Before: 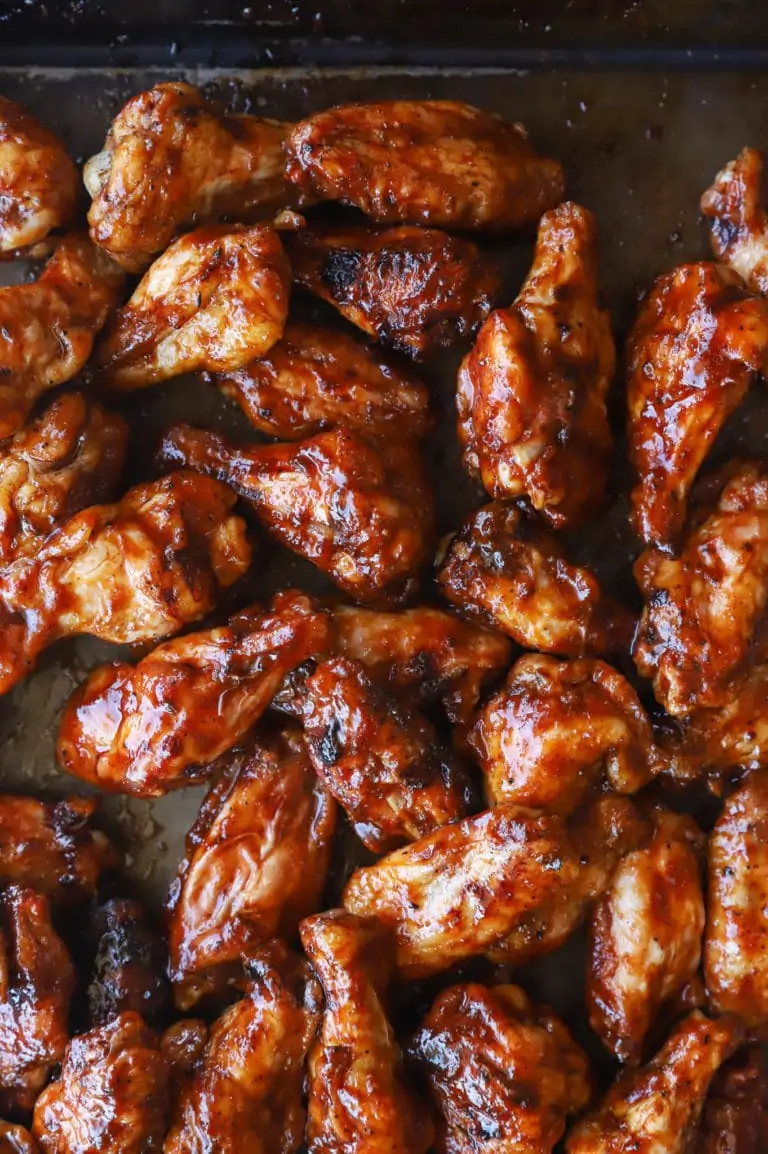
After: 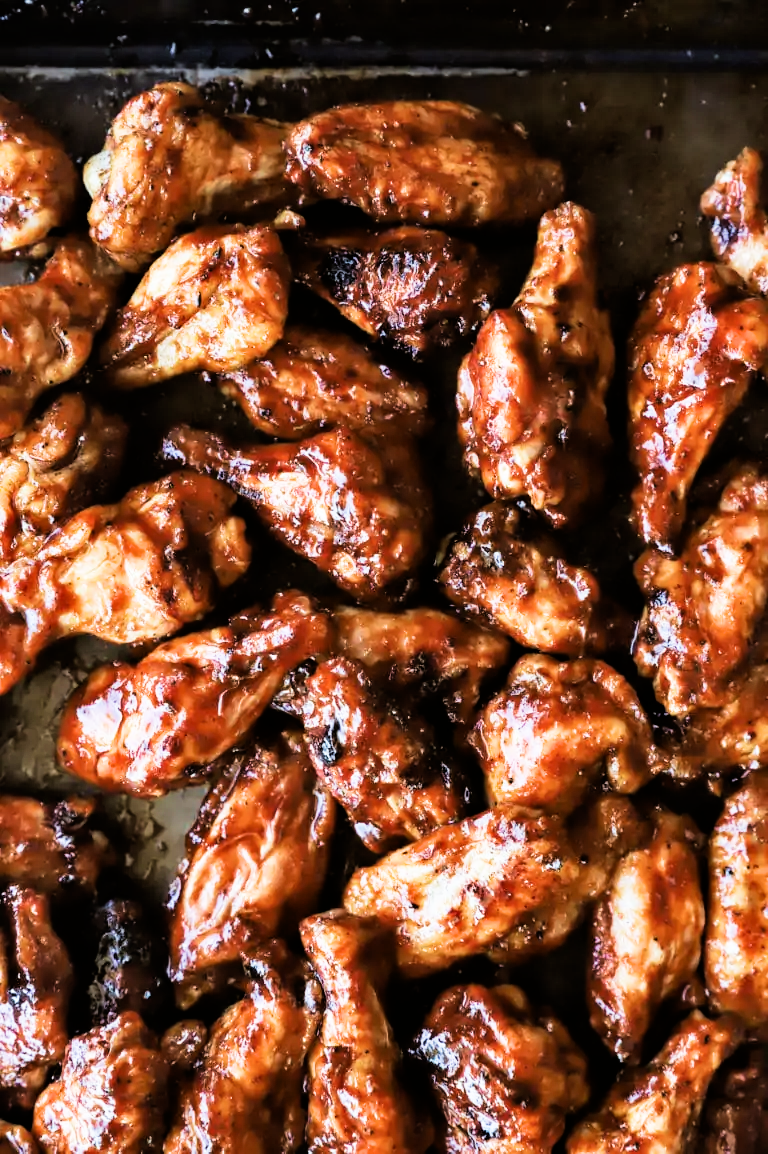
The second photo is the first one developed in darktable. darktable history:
filmic rgb: black relative exposure -5 EV, white relative exposure 3.5 EV, hardness 3.19, contrast 1.4, highlights saturation mix -50%
contrast equalizer: y [[0.535, 0.543, 0.548, 0.548, 0.542, 0.532], [0.5 ×6], [0.5 ×6], [0 ×6], [0 ×6]]
color balance: lift [1.004, 1.002, 1.002, 0.998], gamma [1, 1.007, 1.002, 0.993], gain [1, 0.977, 1.013, 1.023], contrast -3.64%
velvia: strength 36.57%
exposure: black level correction -0.002, exposure 0.708 EV, compensate exposure bias true, compensate highlight preservation false
